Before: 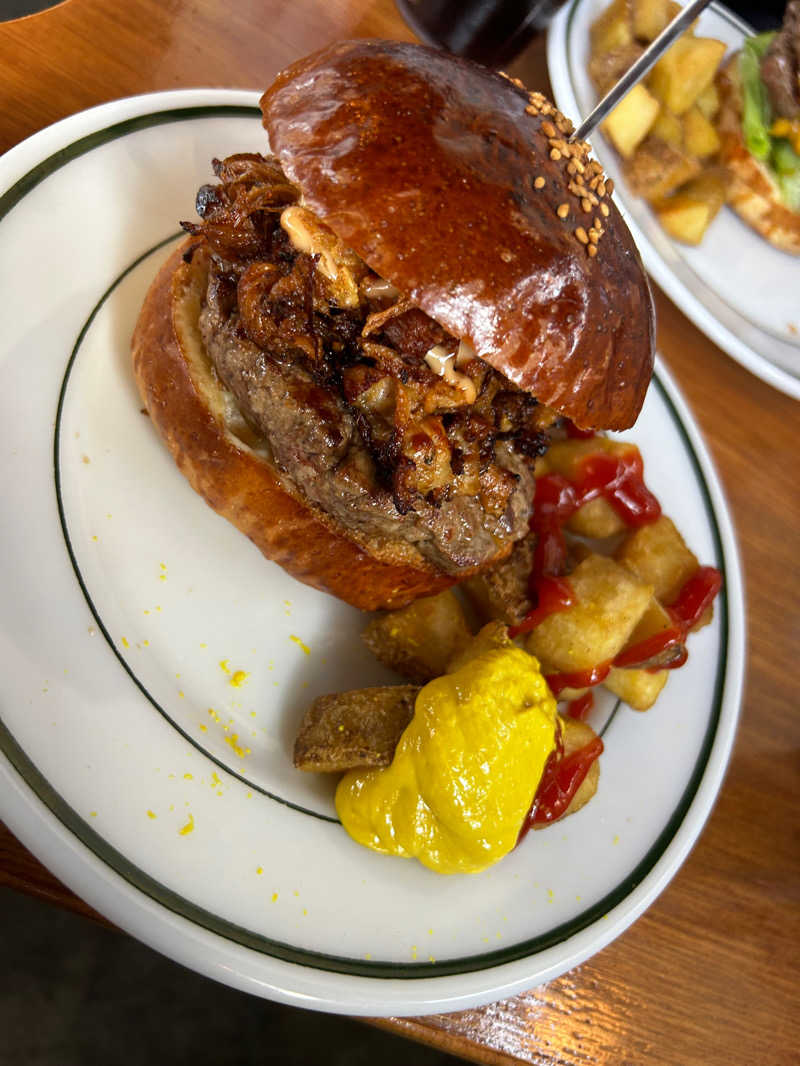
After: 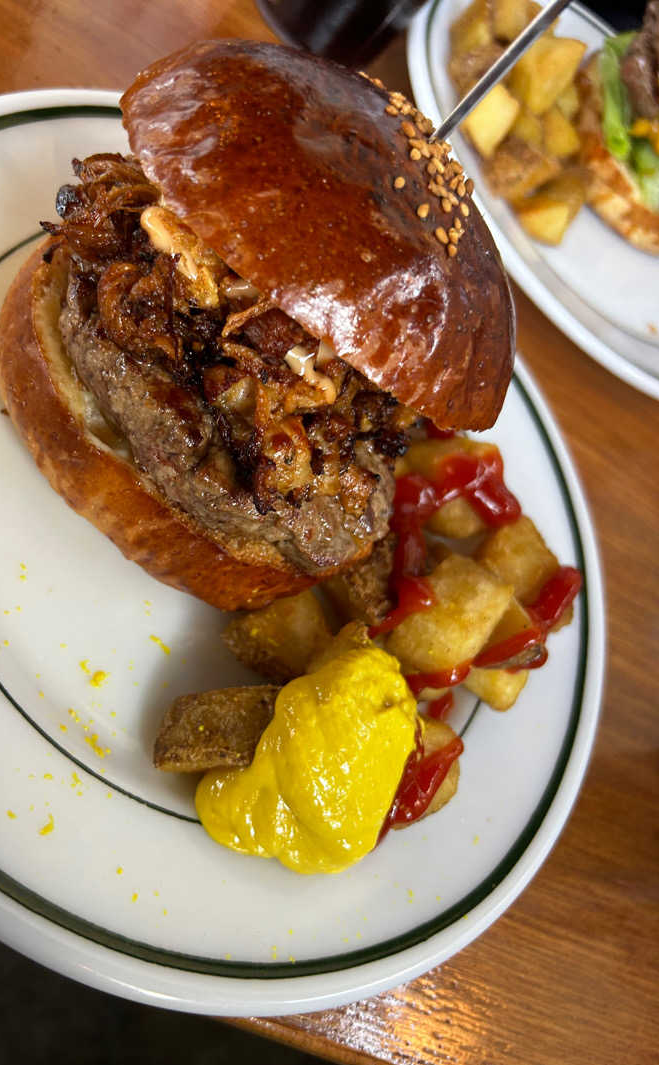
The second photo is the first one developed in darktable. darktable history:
crop: left 17.535%, bottom 0.031%
